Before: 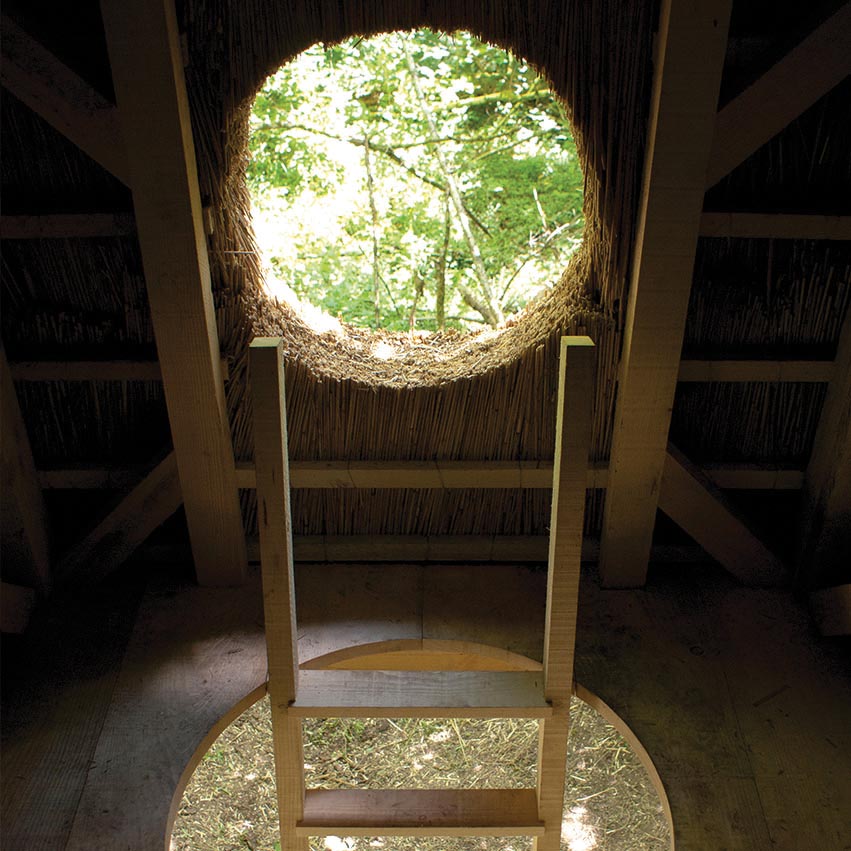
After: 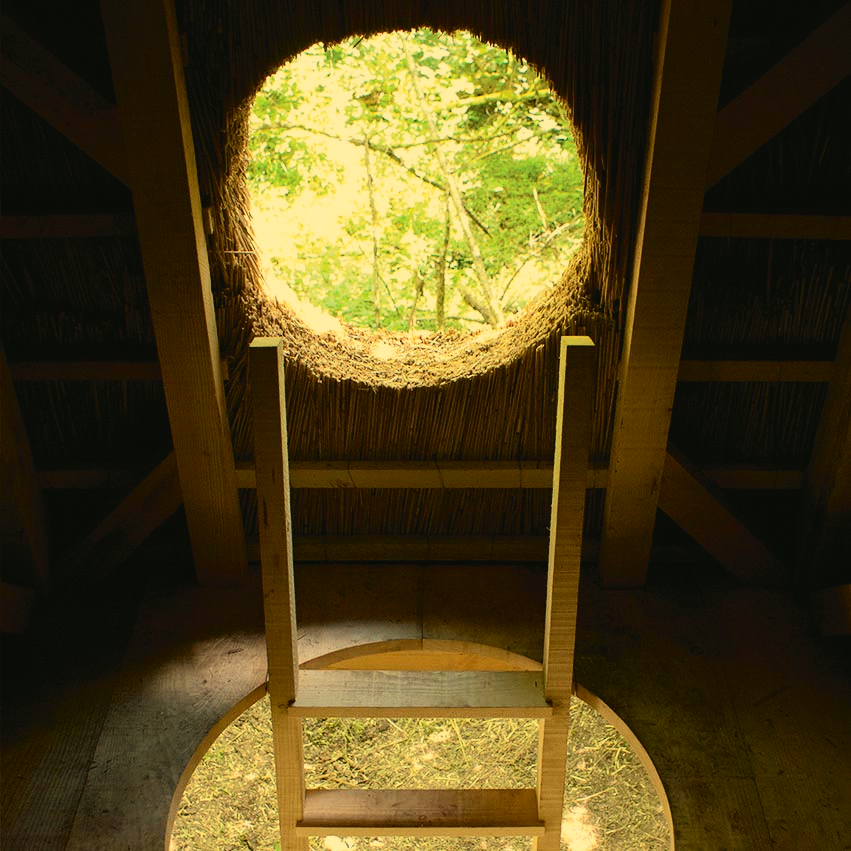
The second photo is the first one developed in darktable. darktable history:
tone curve: curves: ch0 [(0, 0.03) (0.113, 0.087) (0.207, 0.184) (0.515, 0.612) (0.712, 0.793) (1, 0.946)]; ch1 [(0, 0) (0.172, 0.123) (0.317, 0.279) (0.407, 0.401) (0.476, 0.482) (0.505, 0.499) (0.534, 0.534) (0.632, 0.645) (0.726, 0.745) (1, 1)]; ch2 [(0, 0) (0.411, 0.424) (0.476, 0.492) (0.521, 0.524) (0.541, 0.559) (0.65, 0.699) (1, 1)], color space Lab, independent channels, preserve colors none
white balance: red 1.08, blue 0.791
